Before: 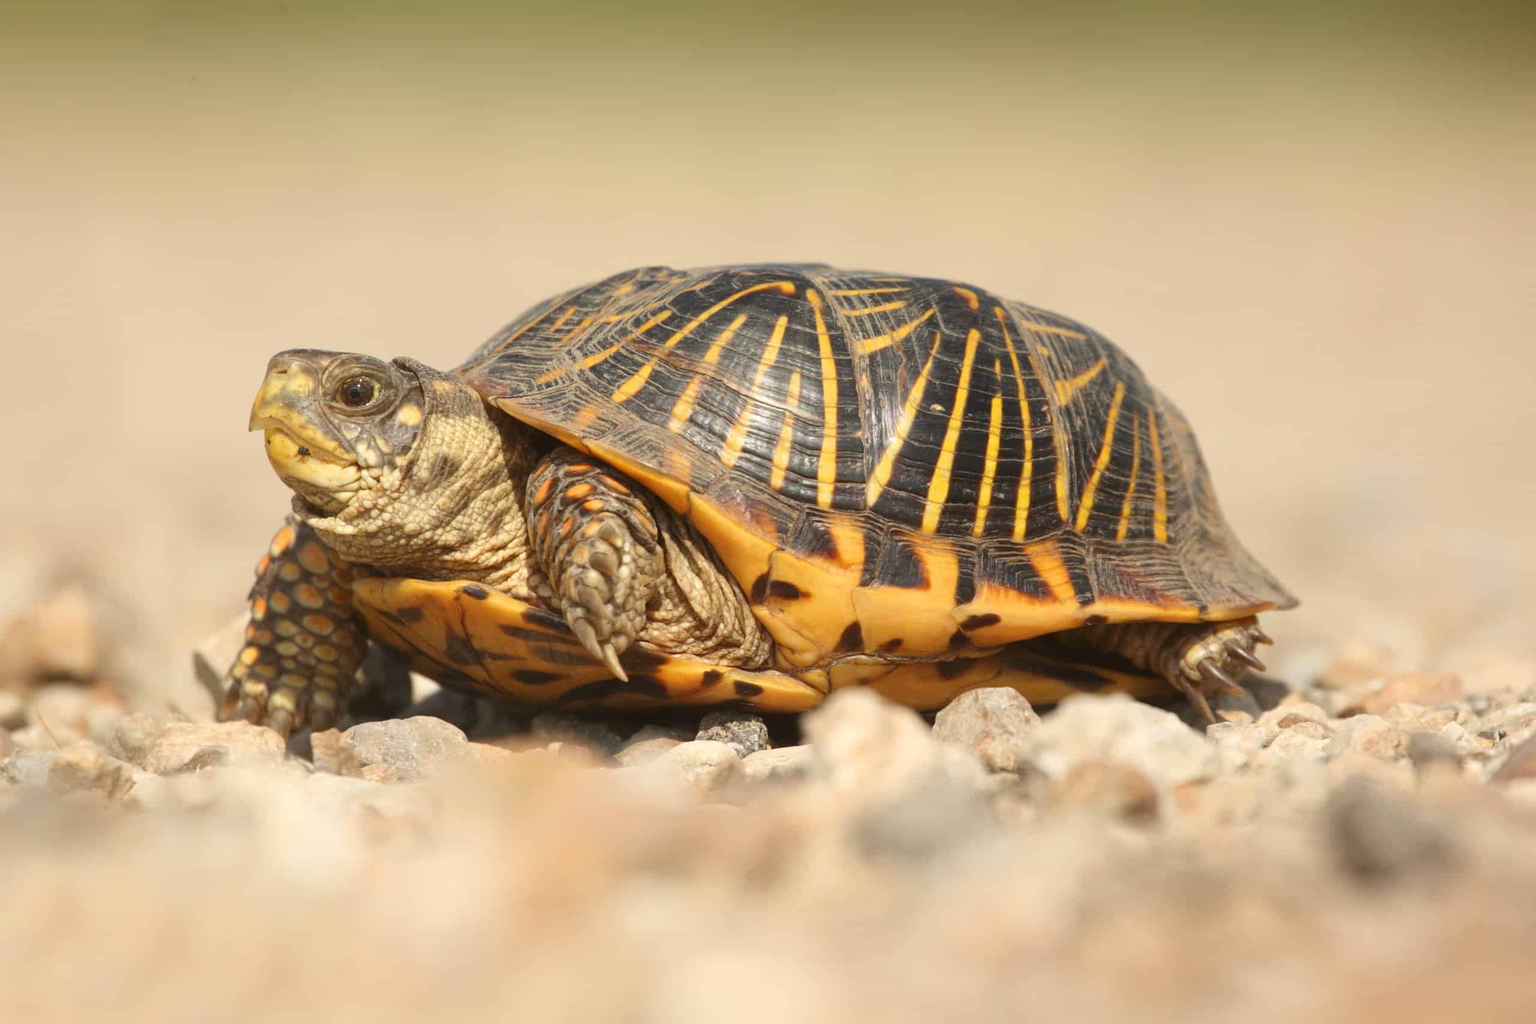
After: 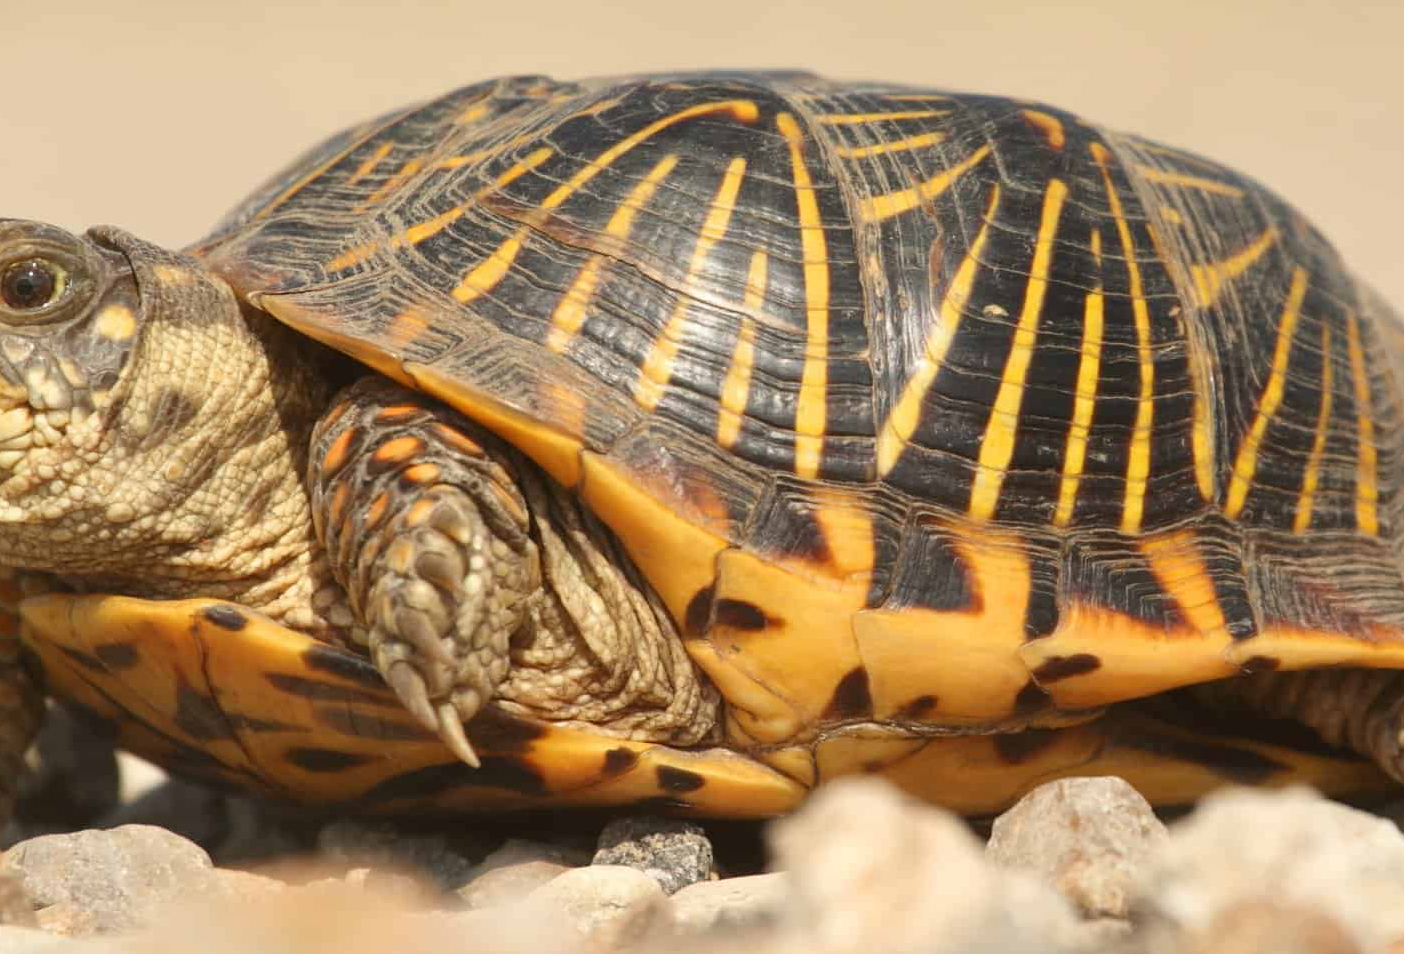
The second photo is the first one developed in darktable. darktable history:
crop and rotate: left 22.153%, top 21.665%, right 22.986%, bottom 22.393%
